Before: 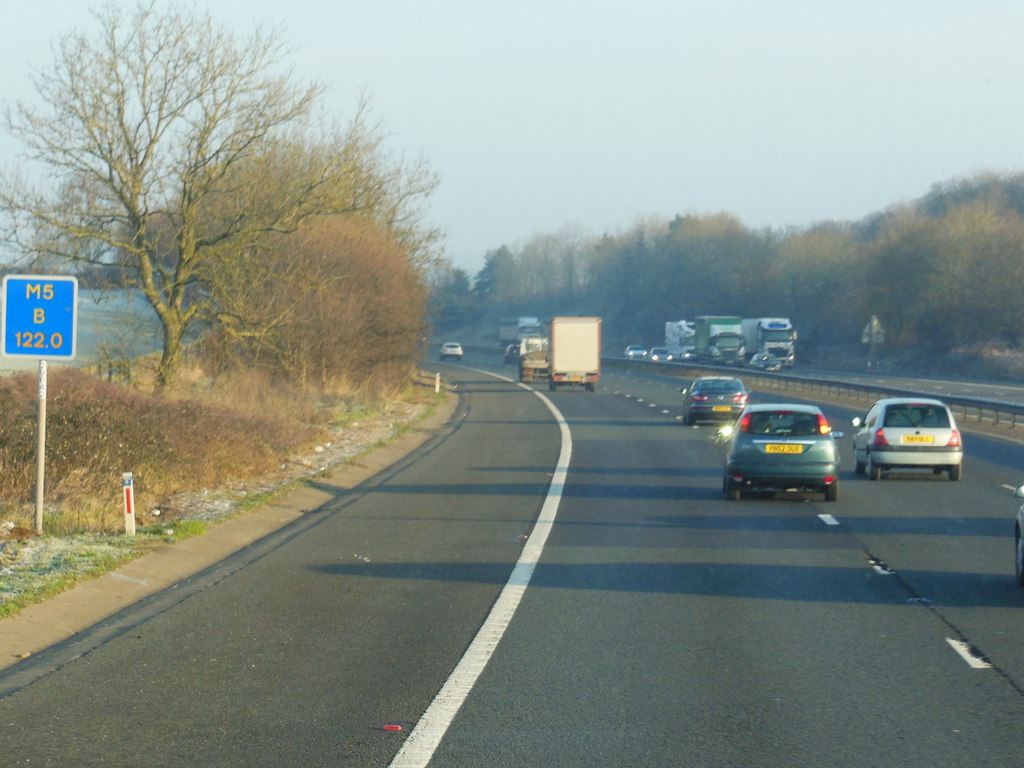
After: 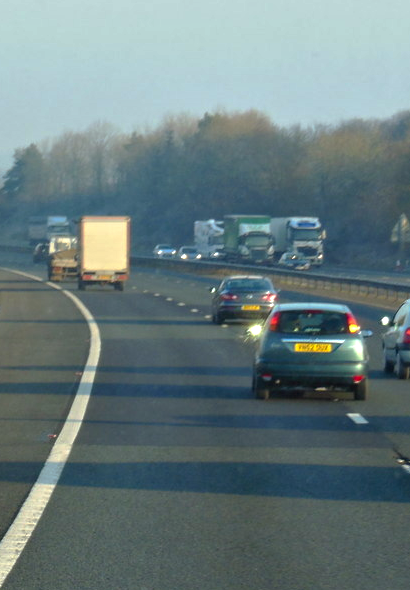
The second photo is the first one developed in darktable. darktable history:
exposure: compensate highlight preservation false
contrast equalizer: y [[0.528, 0.548, 0.563, 0.562, 0.546, 0.526], [0.55 ×6], [0 ×6], [0 ×6], [0 ×6]]
tone curve: curves: ch0 [(0, 0) (0.568, 0.517) (0.8, 0.717) (1, 1)], preserve colors none
crop: left 46.023%, top 13.243%, right 13.922%, bottom 9.87%
